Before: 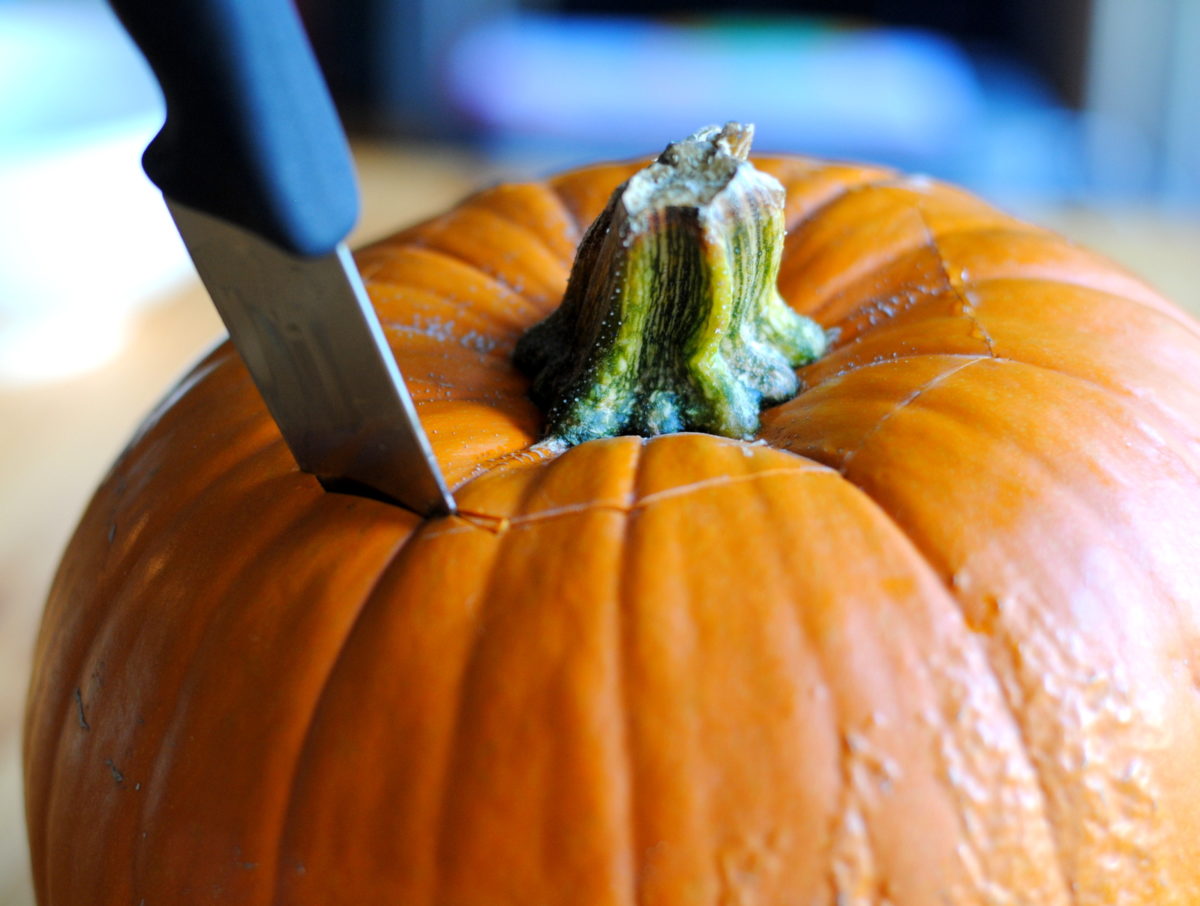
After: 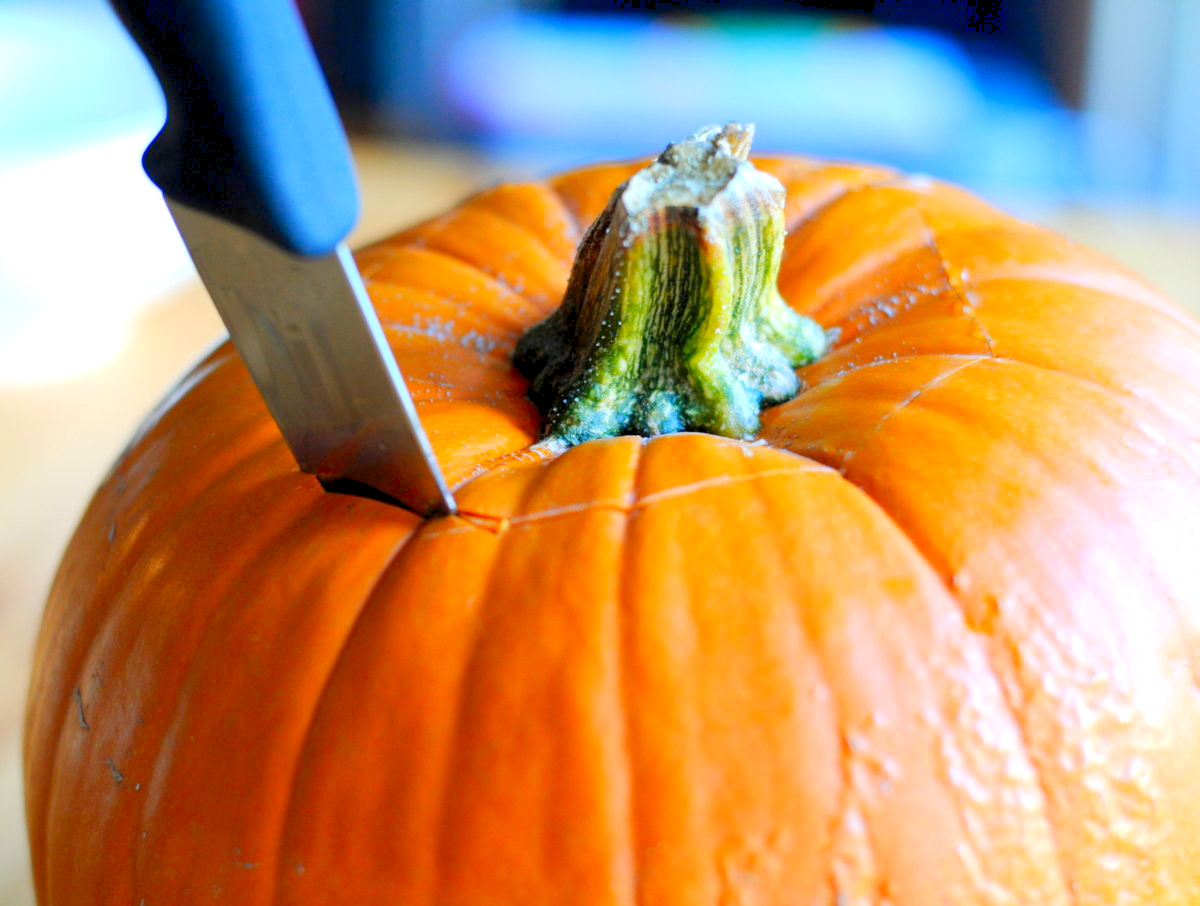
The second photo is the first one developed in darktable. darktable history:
levels: levels [0, 0.397, 0.955]
exposure: black level correction 0.002, compensate exposure bias true, compensate highlight preservation false
